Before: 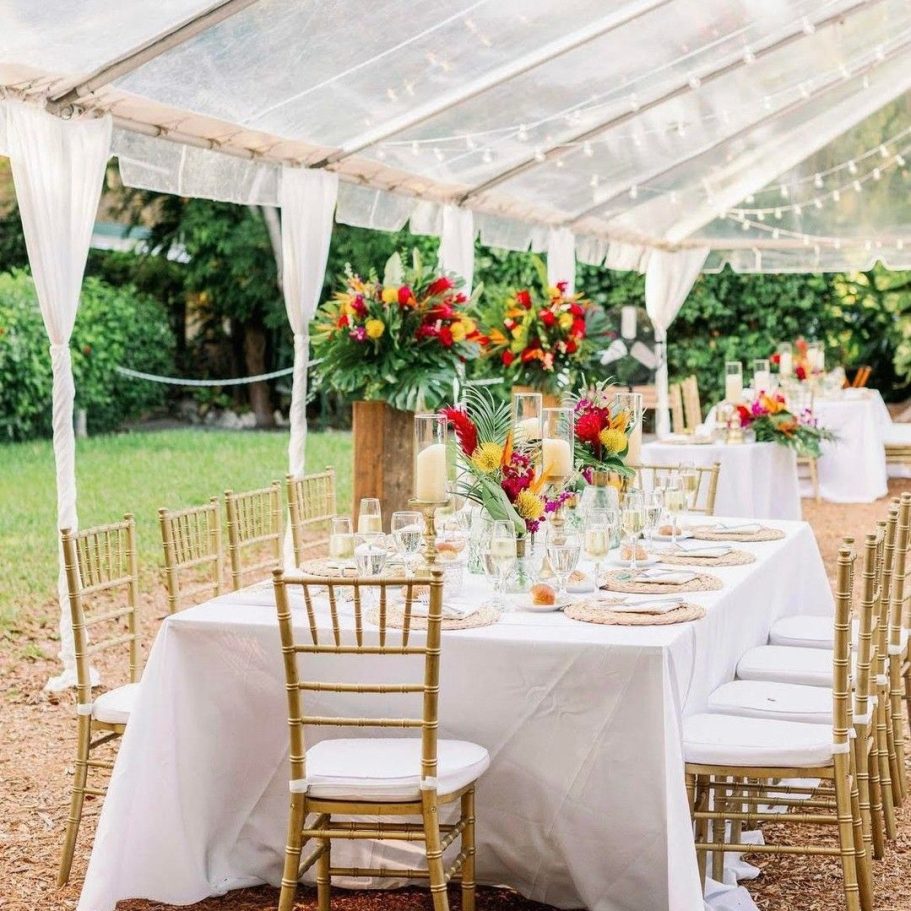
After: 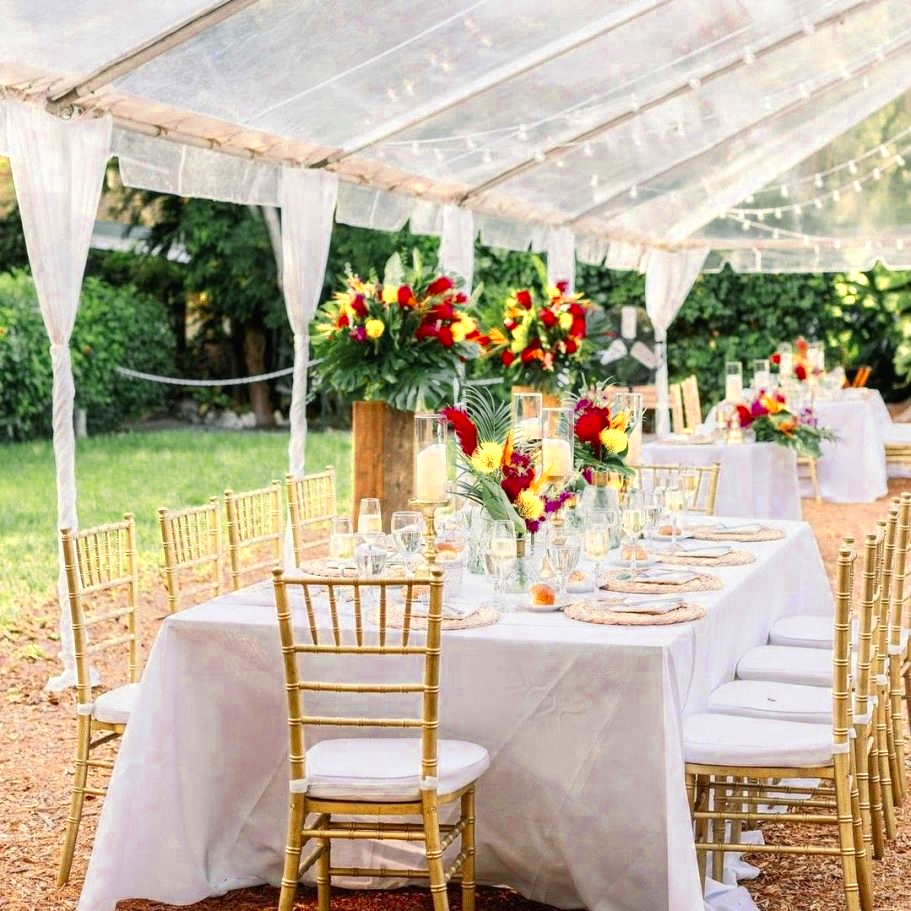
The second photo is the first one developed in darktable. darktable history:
color zones: curves: ch0 [(0.004, 0.305) (0.261, 0.623) (0.389, 0.399) (0.708, 0.571) (0.947, 0.34)]; ch1 [(0.025, 0.645) (0.229, 0.584) (0.326, 0.551) (0.484, 0.262) (0.757, 0.643)], mix 27.2%
